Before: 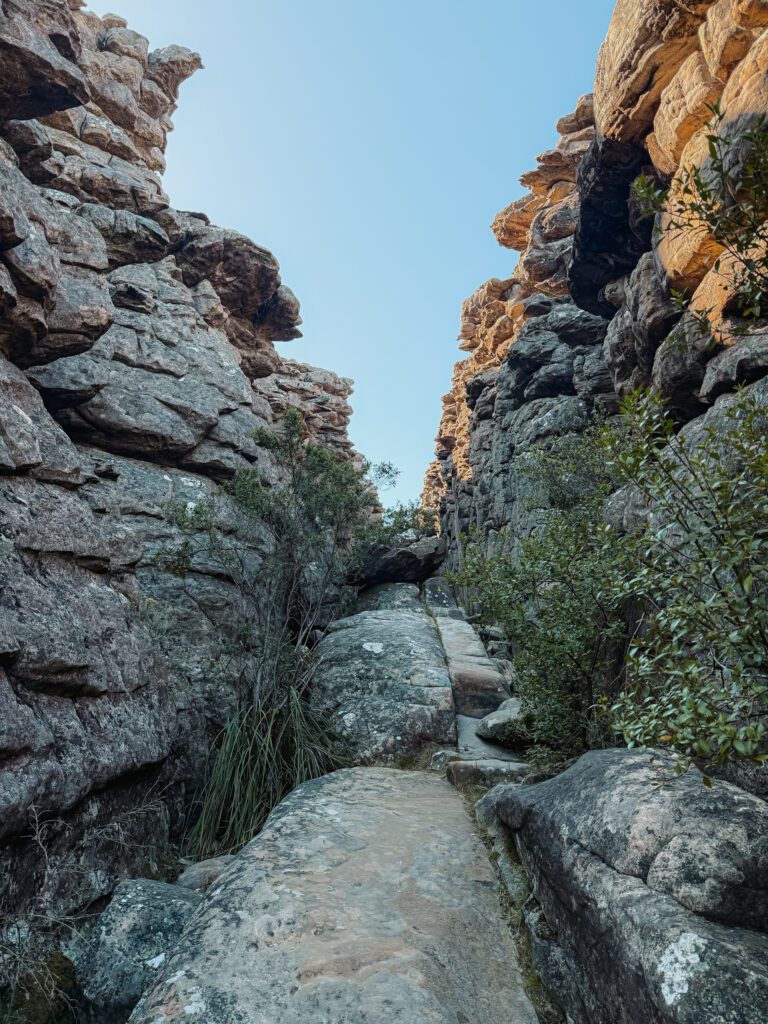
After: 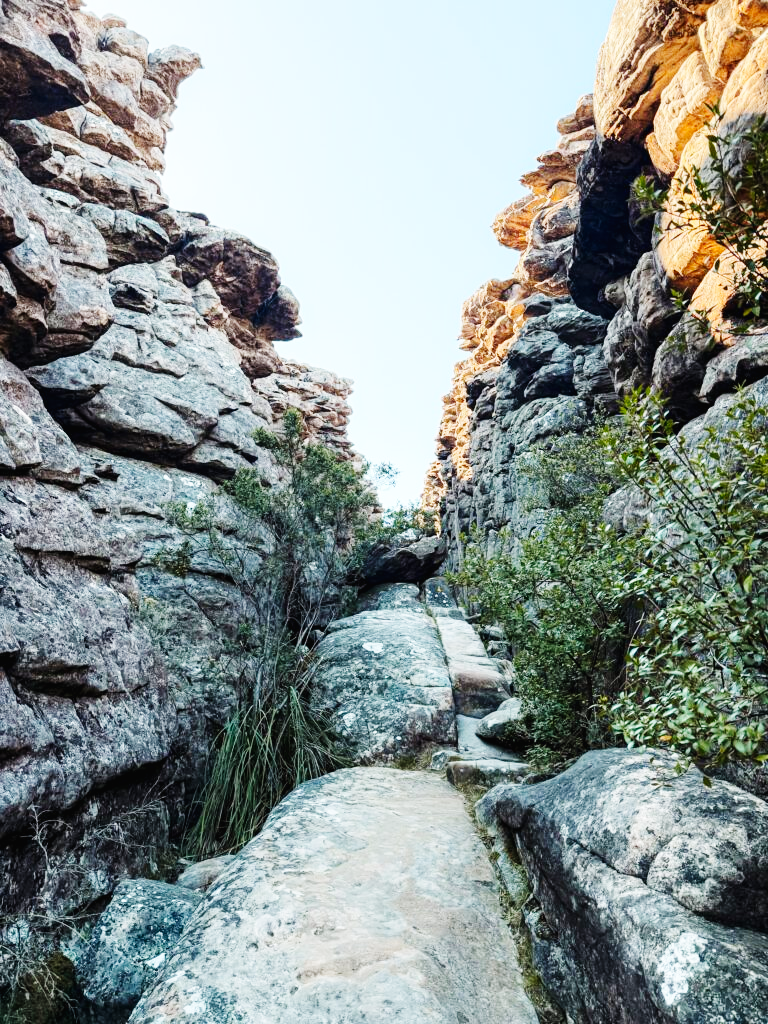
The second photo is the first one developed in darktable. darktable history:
base curve: curves: ch0 [(0, 0.003) (0.001, 0.002) (0.006, 0.004) (0.02, 0.022) (0.048, 0.086) (0.094, 0.234) (0.162, 0.431) (0.258, 0.629) (0.385, 0.8) (0.548, 0.918) (0.751, 0.988) (1, 1)], preserve colors none
